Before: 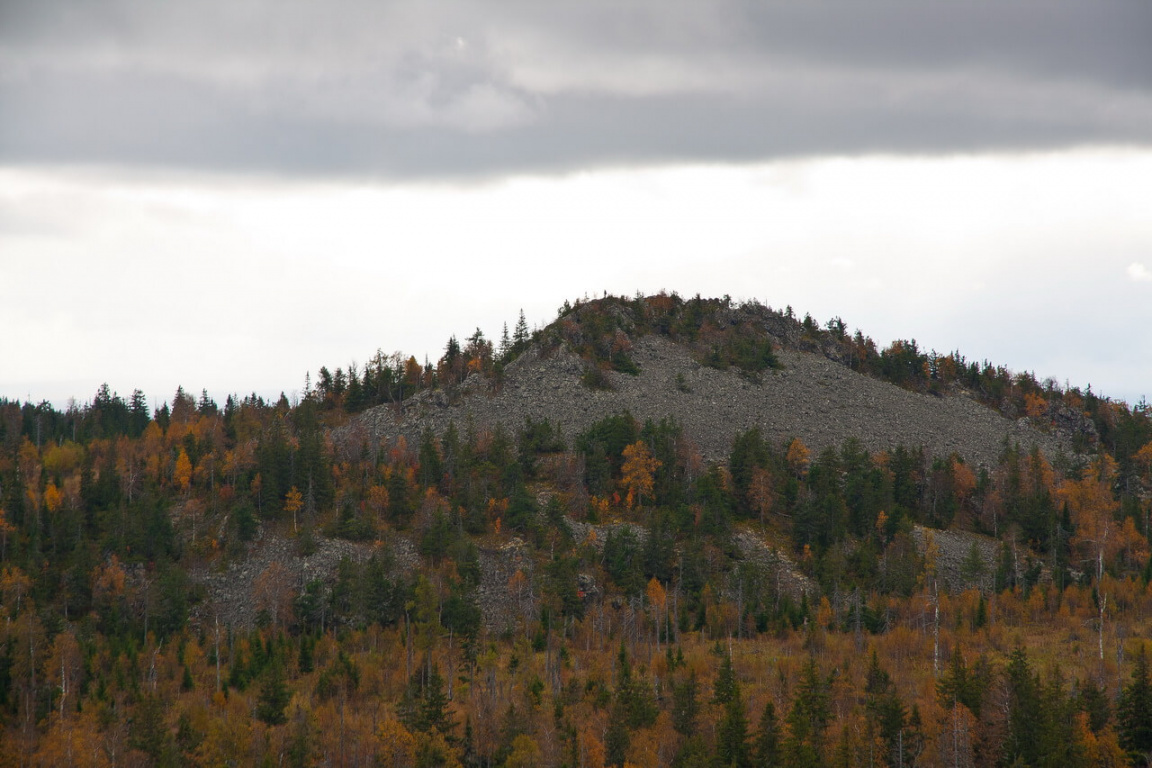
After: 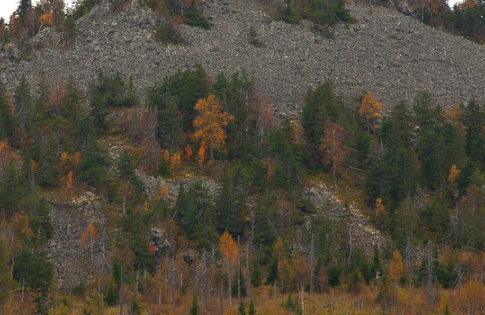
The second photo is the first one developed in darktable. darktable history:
crop: left 37.221%, top 45.169%, right 20.63%, bottom 13.777%
exposure: black level correction 0, exposure 0.5 EV, compensate exposure bias true, compensate highlight preservation false
